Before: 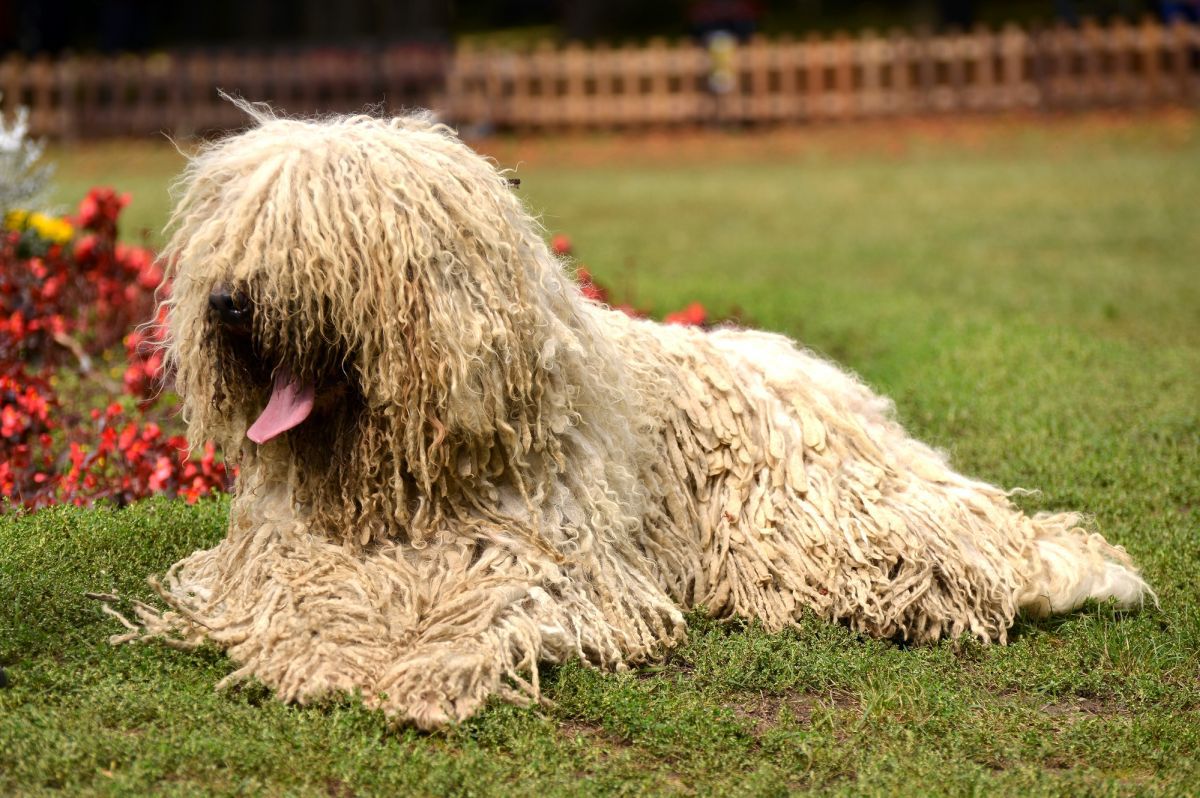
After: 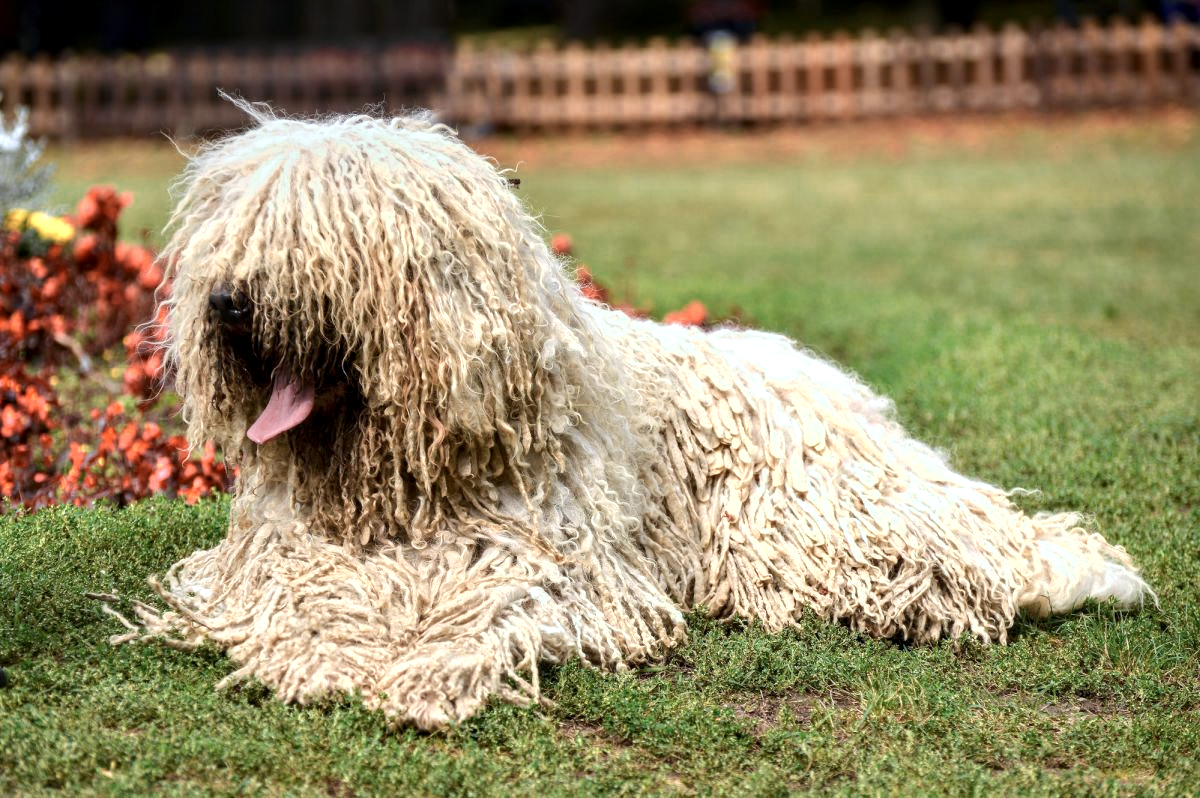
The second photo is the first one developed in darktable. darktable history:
local contrast: detail 130%
color calibration: illuminant custom, x 0.368, y 0.373, temperature 4330.32 K
color zones: curves: ch0 [(0.018, 0.548) (0.224, 0.64) (0.425, 0.447) (0.675, 0.575) (0.732, 0.579)]; ch1 [(0.066, 0.487) (0.25, 0.5) (0.404, 0.43) (0.75, 0.421) (0.956, 0.421)]; ch2 [(0.044, 0.561) (0.215, 0.465) (0.399, 0.544) (0.465, 0.548) (0.614, 0.447) (0.724, 0.43) (0.882, 0.623) (0.956, 0.632)]
